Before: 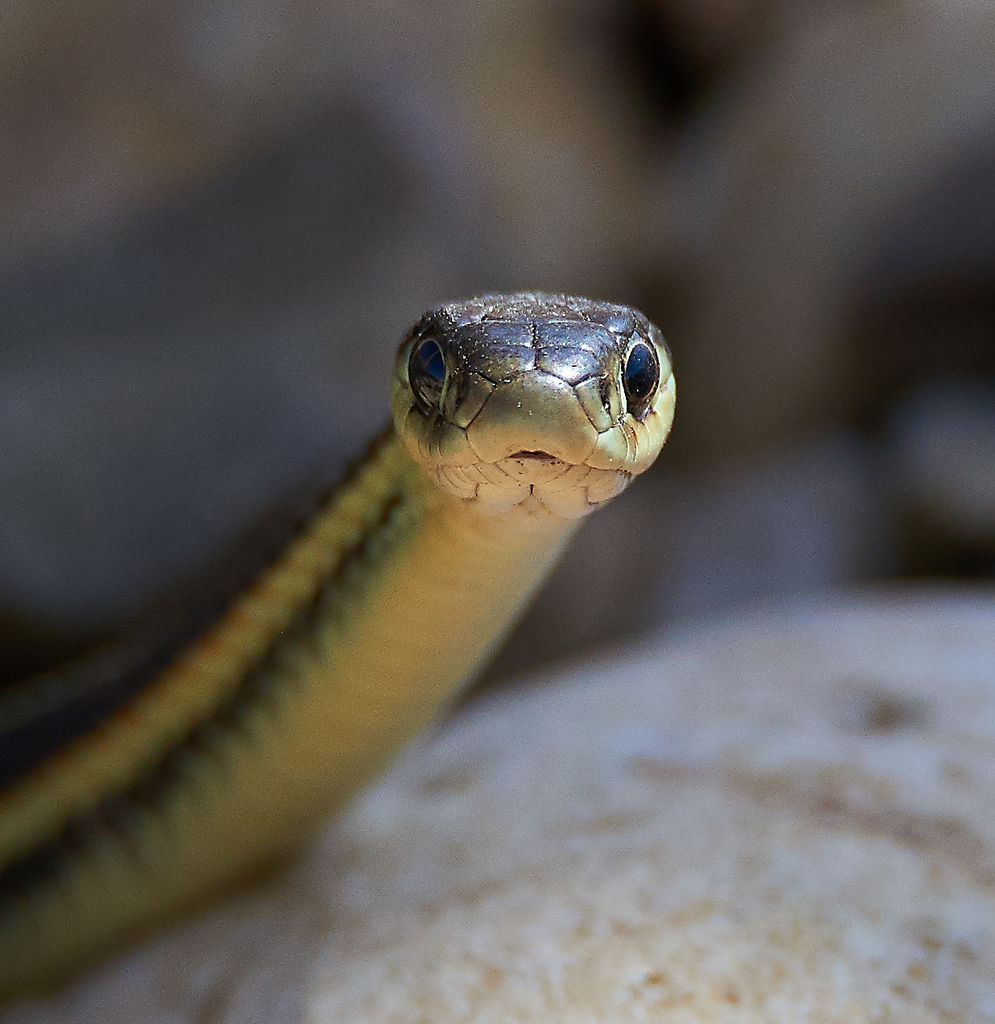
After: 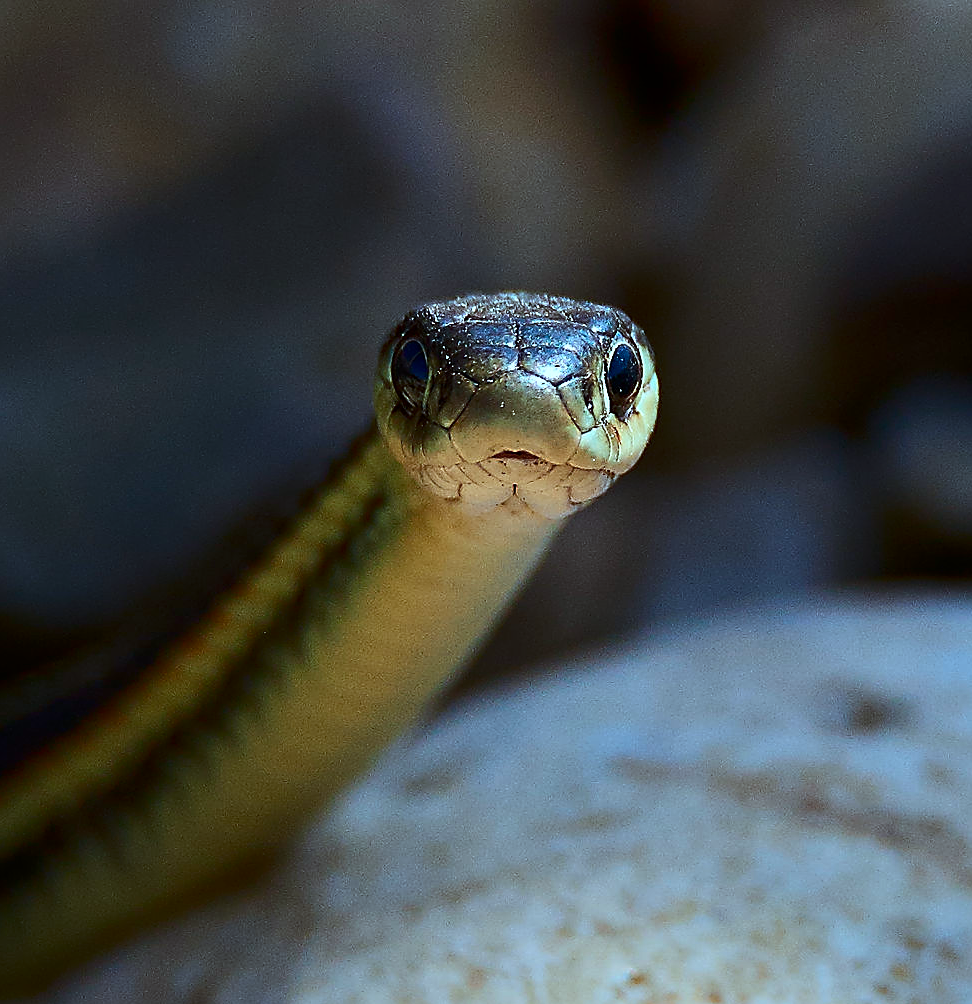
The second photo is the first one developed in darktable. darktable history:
crop: left 1.73%, right 0.28%, bottom 1.938%
sharpen: on, module defaults
color correction: highlights a* -11.39, highlights b* -15.21
contrast brightness saturation: contrast 0.186, brightness -0.106, saturation 0.206
